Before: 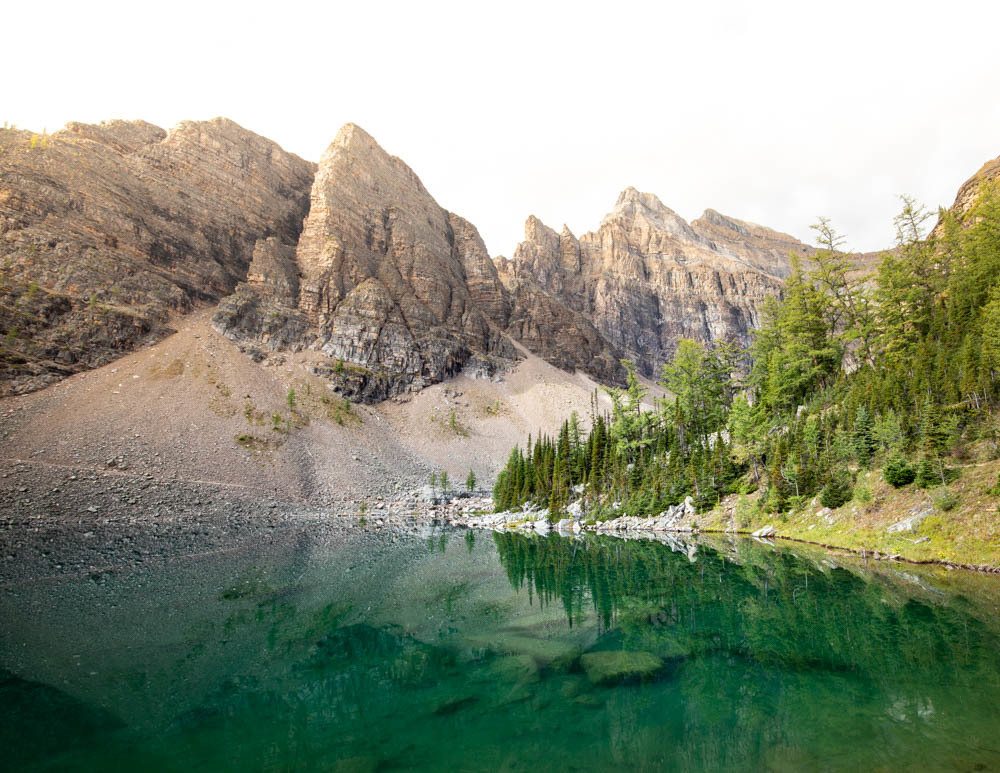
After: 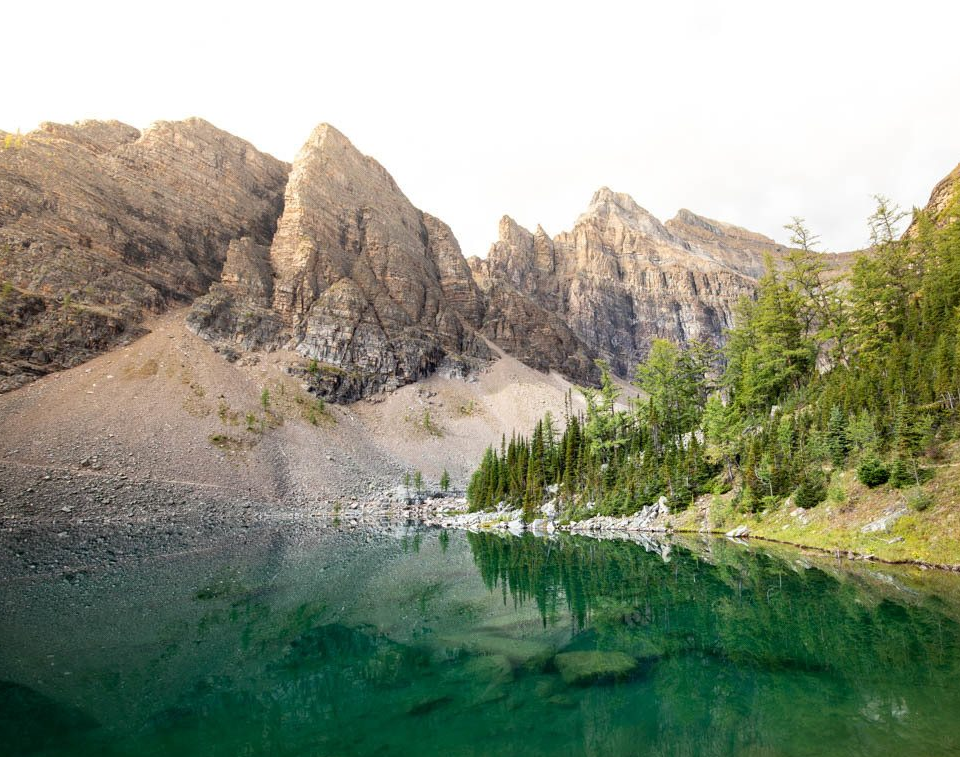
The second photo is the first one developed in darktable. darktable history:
crop and rotate: left 2.621%, right 1.293%, bottom 1.966%
